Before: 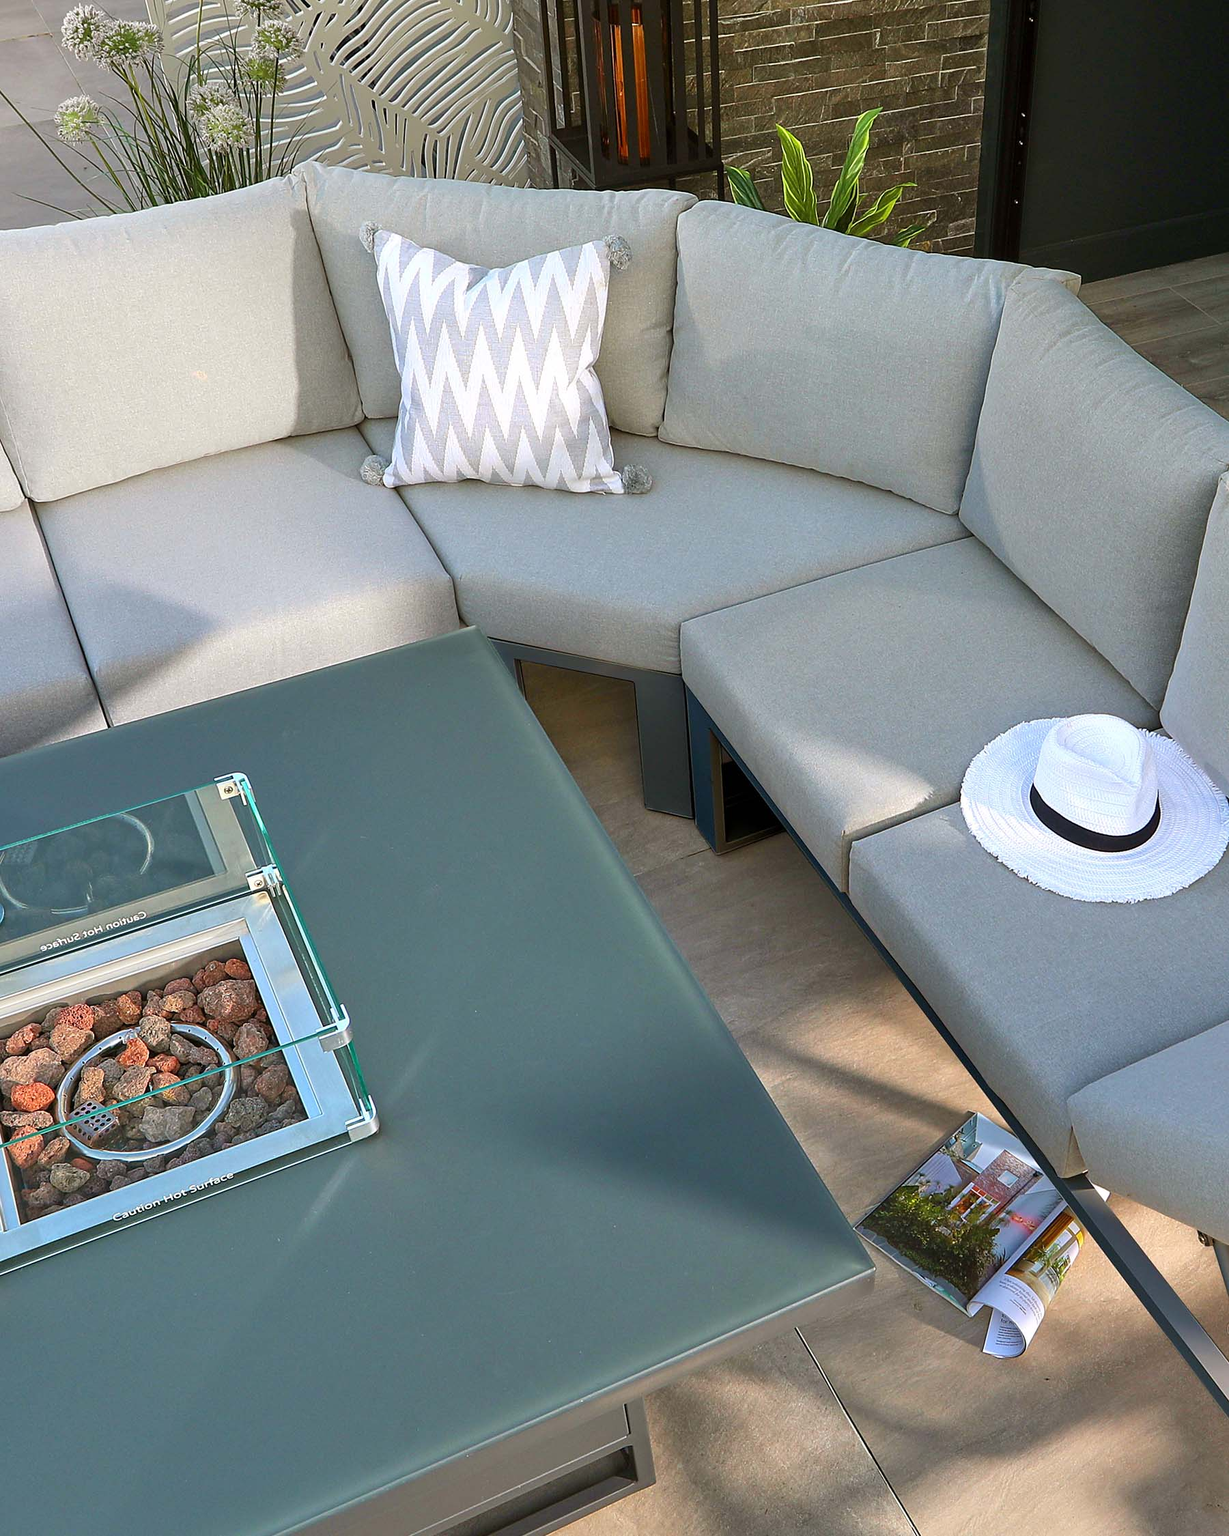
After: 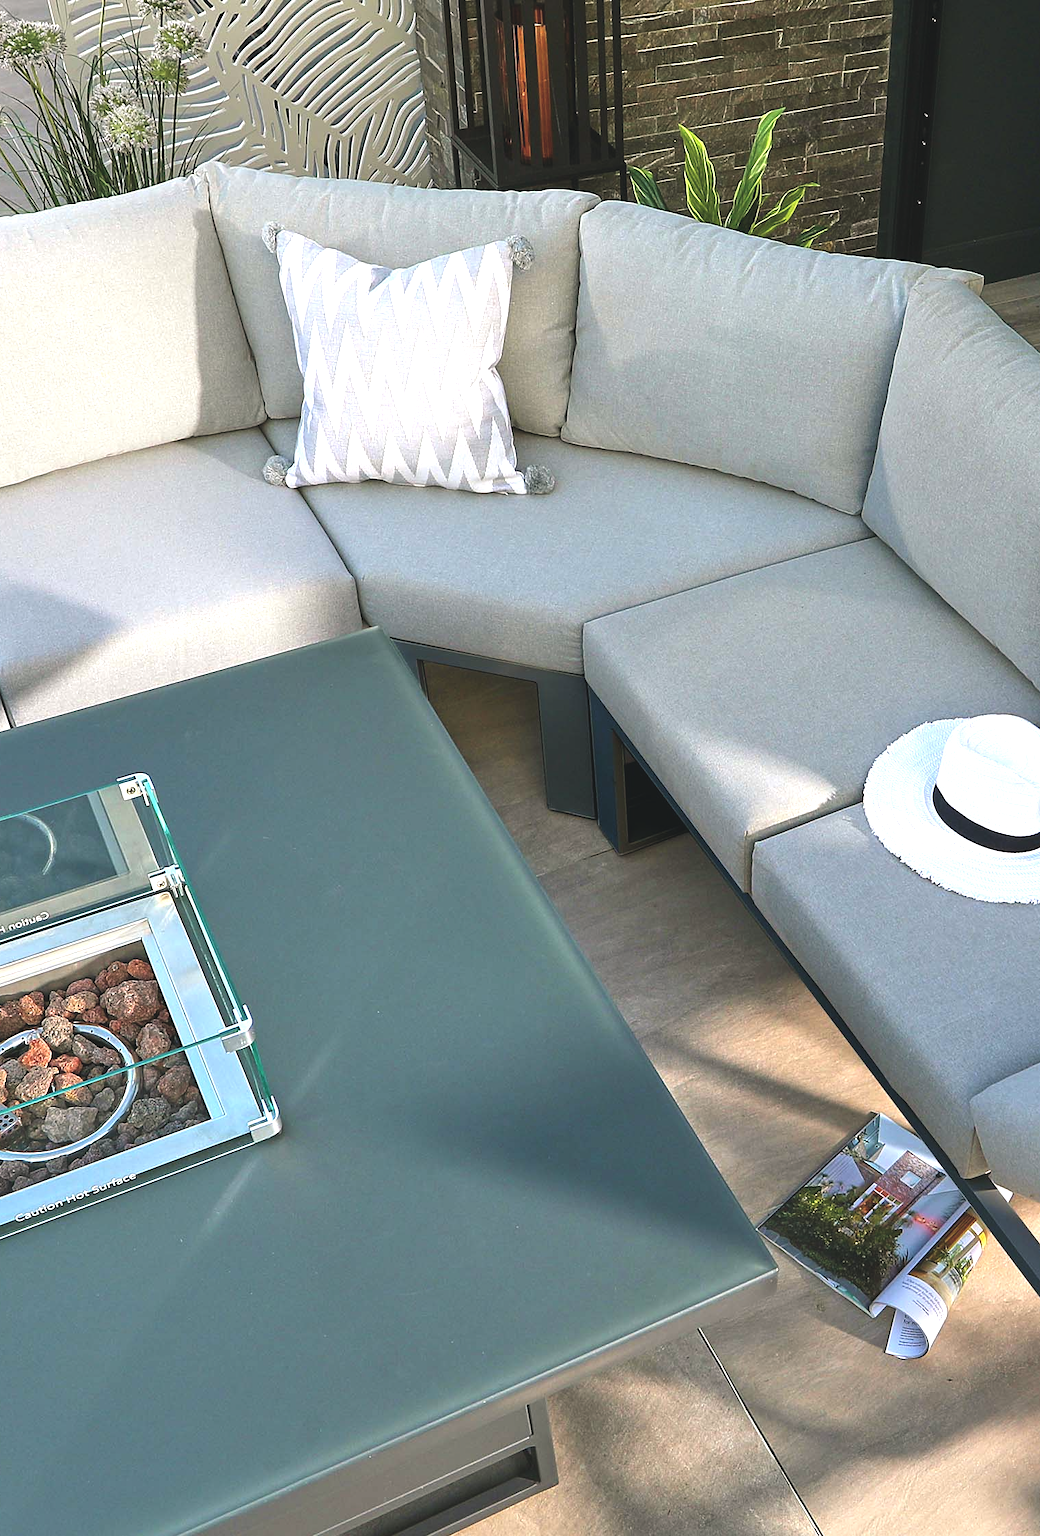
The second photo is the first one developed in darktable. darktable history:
color balance rgb: shadows lift › chroma 2.008%, shadows lift › hue 215.94°, global offset › luminance 1.493%, perceptual saturation grading › global saturation -3.532%, perceptual saturation grading › shadows -2.613%, perceptual brilliance grading › highlights 8.008%, perceptual brilliance grading › mid-tones 4.39%, perceptual brilliance grading › shadows 2.219%, global vibrance 9.727%, contrast 14.789%, saturation formula JzAzBz (2021)
crop: left 7.952%, right 7.435%
